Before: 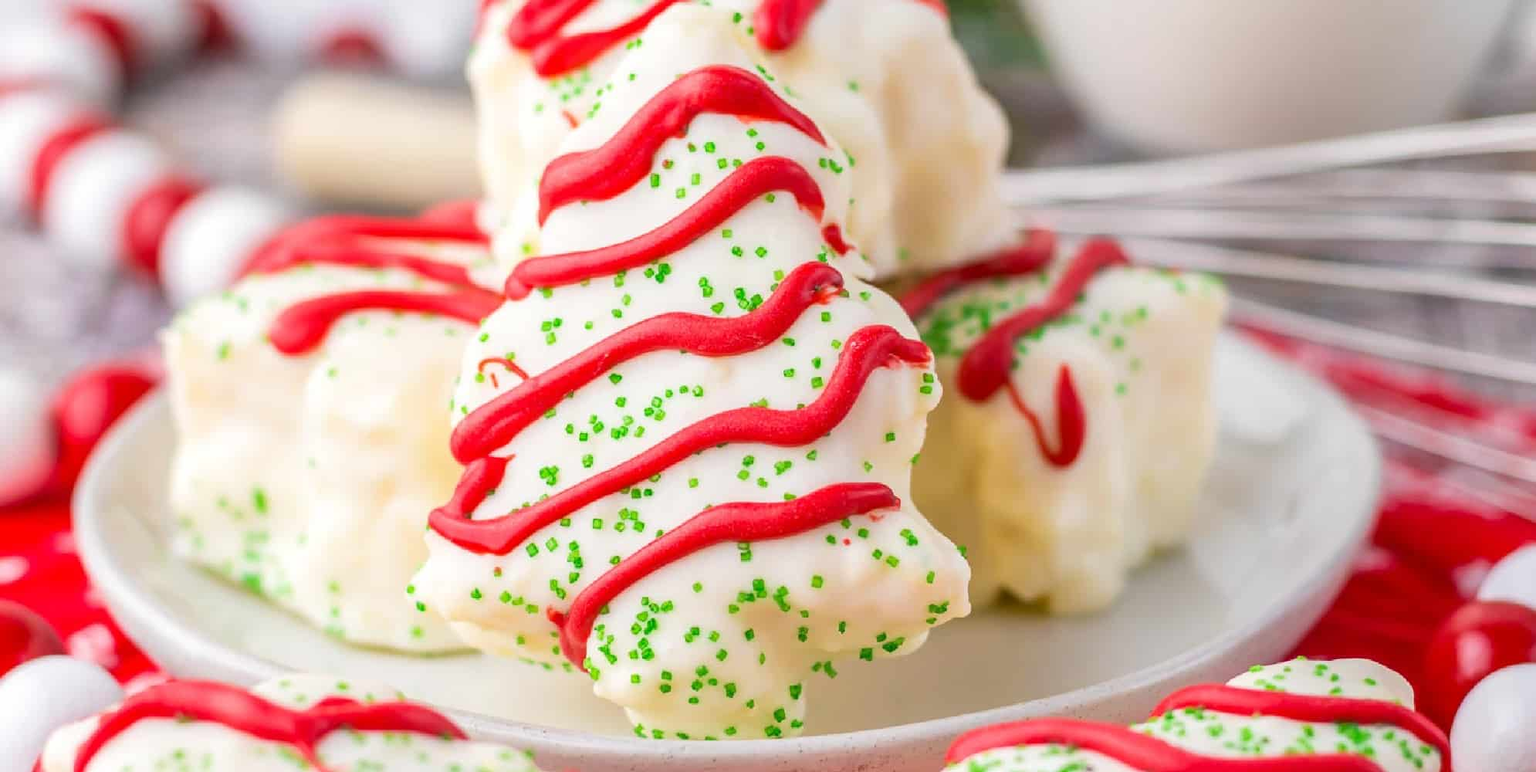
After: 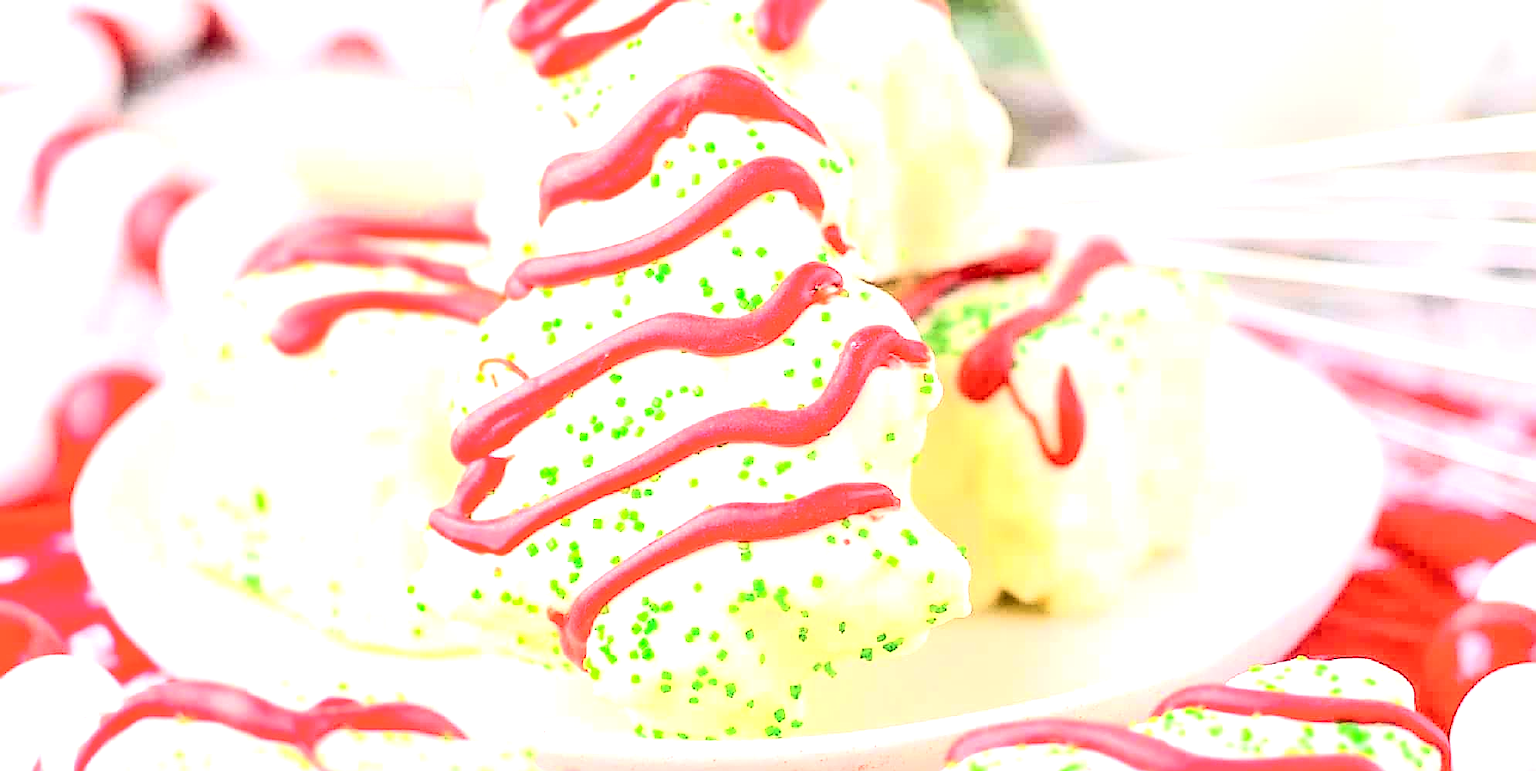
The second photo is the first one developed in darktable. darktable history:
local contrast: on, module defaults
sharpen: radius 1.426, amount 1.248, threshold 0.656
exposure: black level correction 0, exposure 1.681 EV, compensate exposure bias true, compensate highlight preservation false
contrast brightness saturation: contrast 0.393, brightness 0.107
